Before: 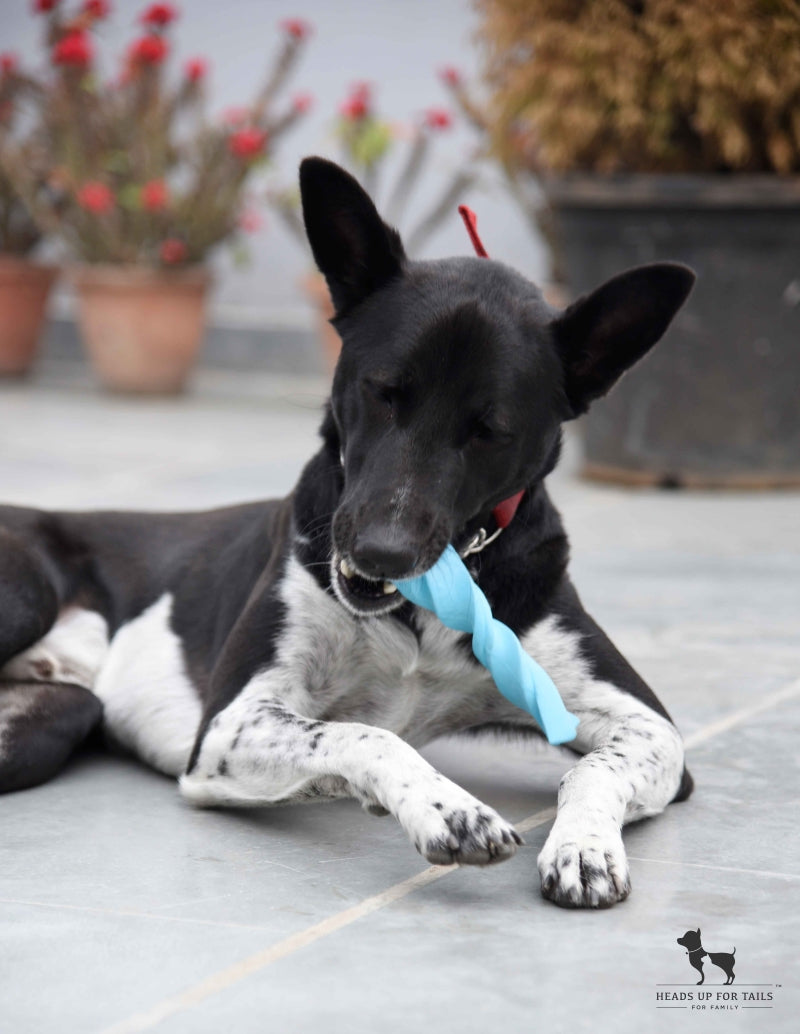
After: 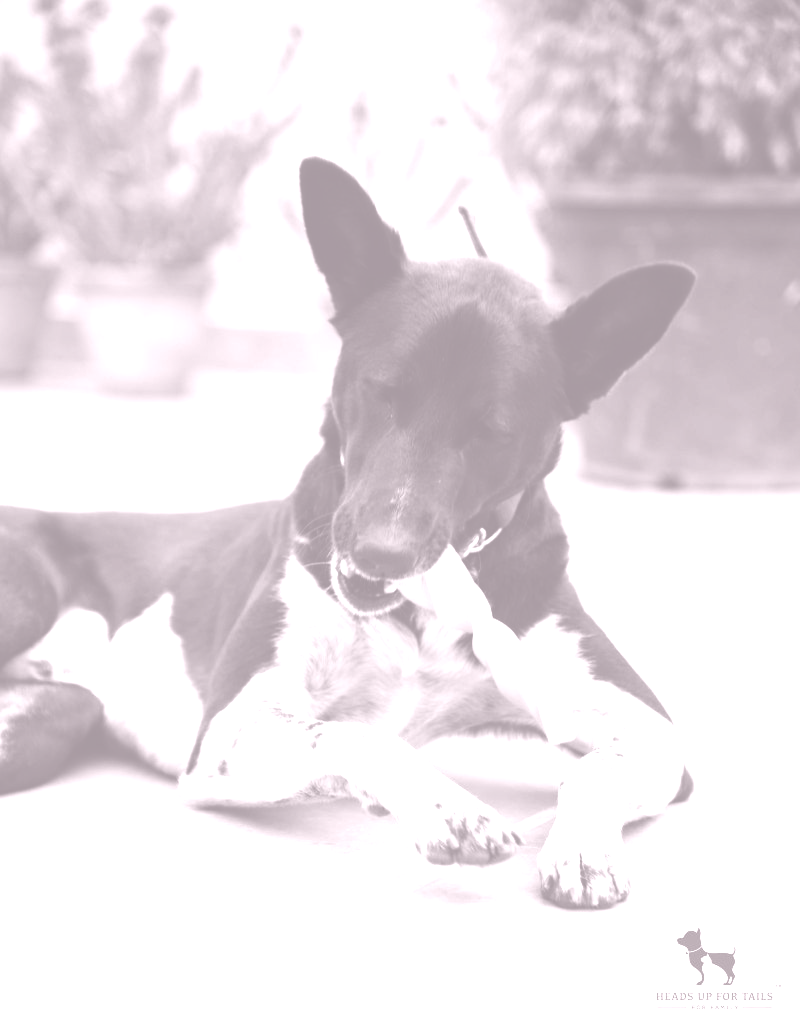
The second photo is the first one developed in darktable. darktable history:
exposure: black level correction -0.025, exposure -0.117 EV, compensate highlight preservation false
colorize: hue 25.2°, saturation 83%, source mix 82%, lightness 79%, version 1
